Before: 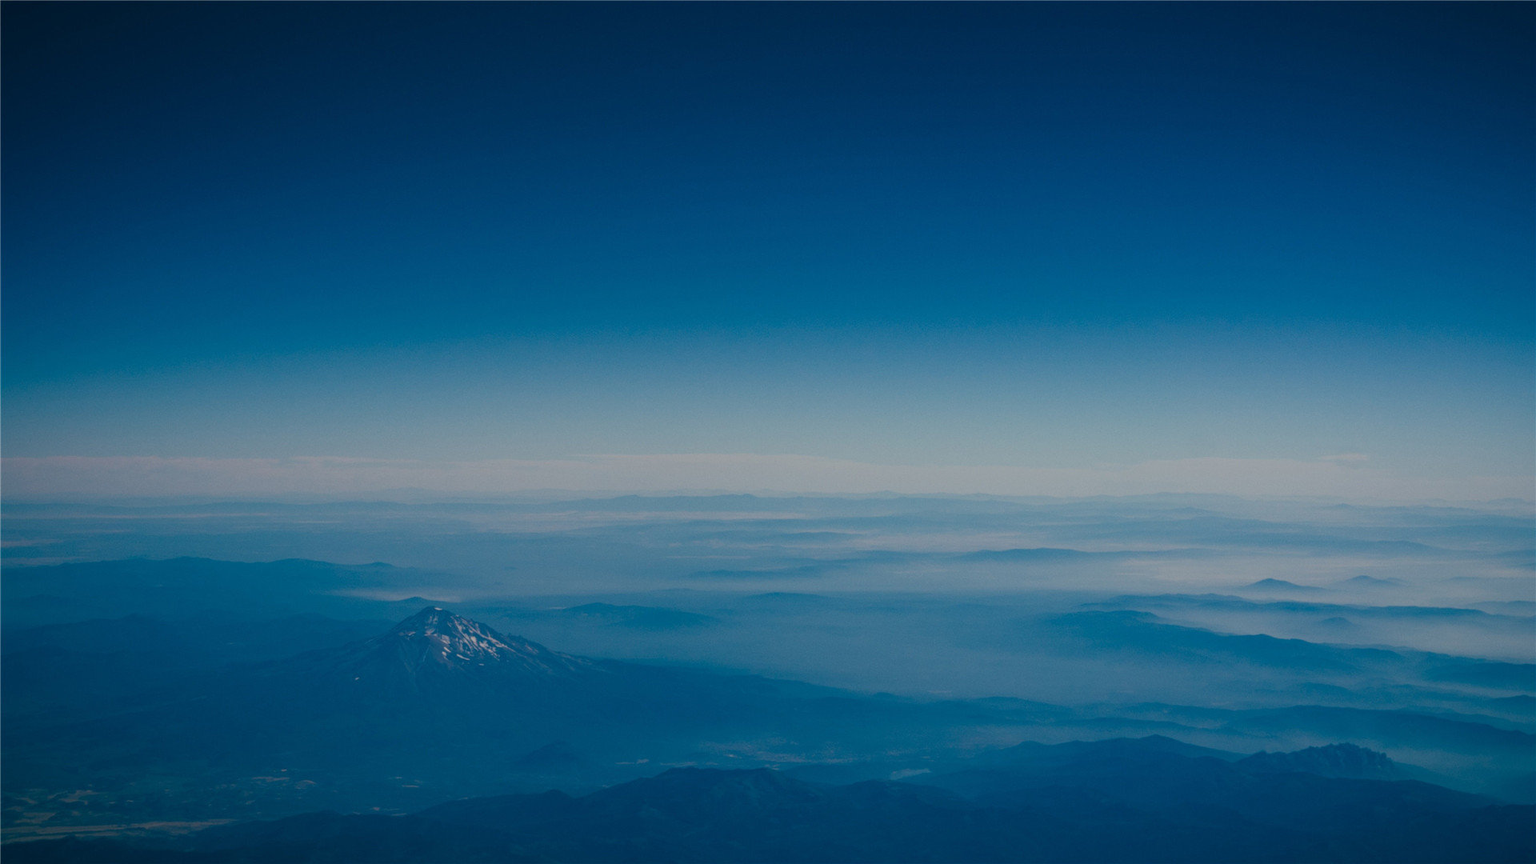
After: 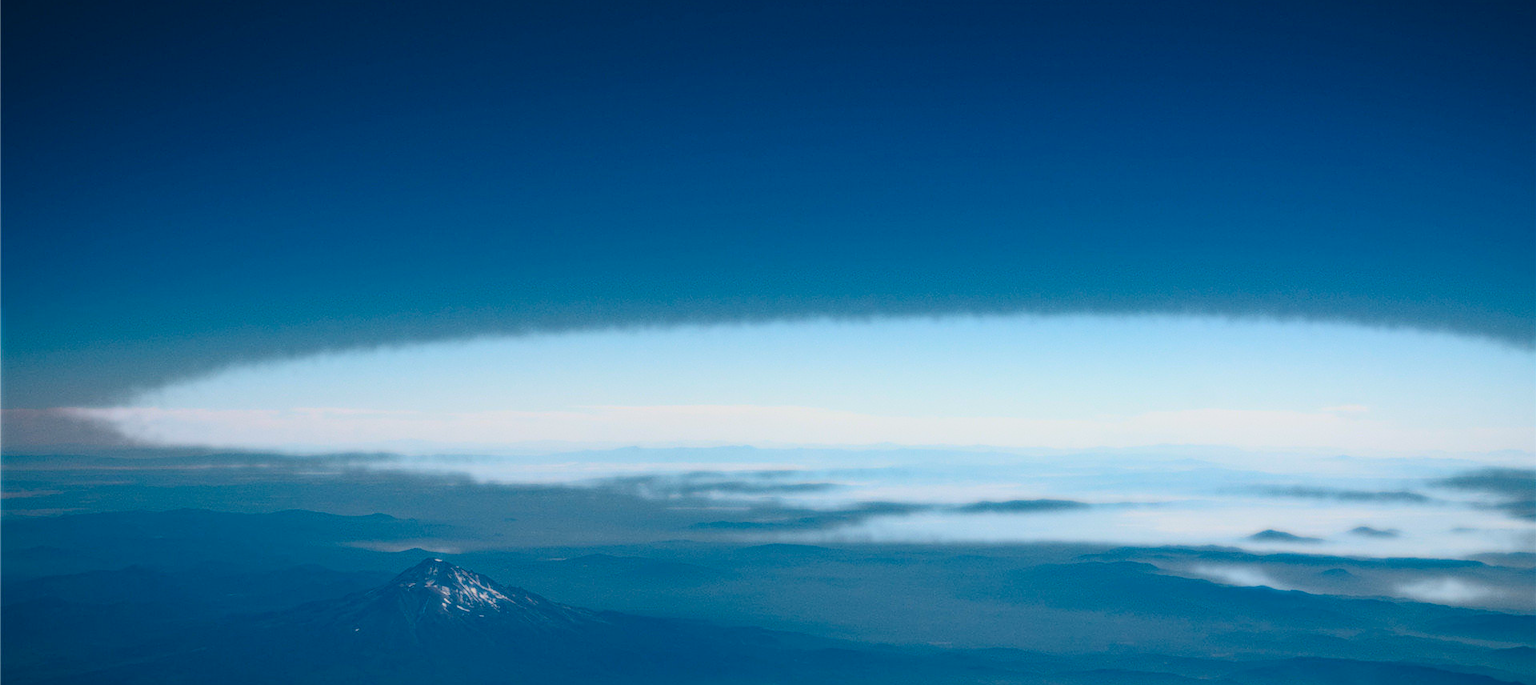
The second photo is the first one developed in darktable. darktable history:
exposure: exposure 0.127 EV, compensate highlight preservation false
haze removal: compatibility mode true, adaptive false
crop and rotate: top 5.667%, bottom 14.937%
bloom: size 0%, threshold 54.82%, strength 8.31%
color correction: highlights a* 0.816, highlights b* 2.78, saturation 1.1
sharpen: on, module defaults
